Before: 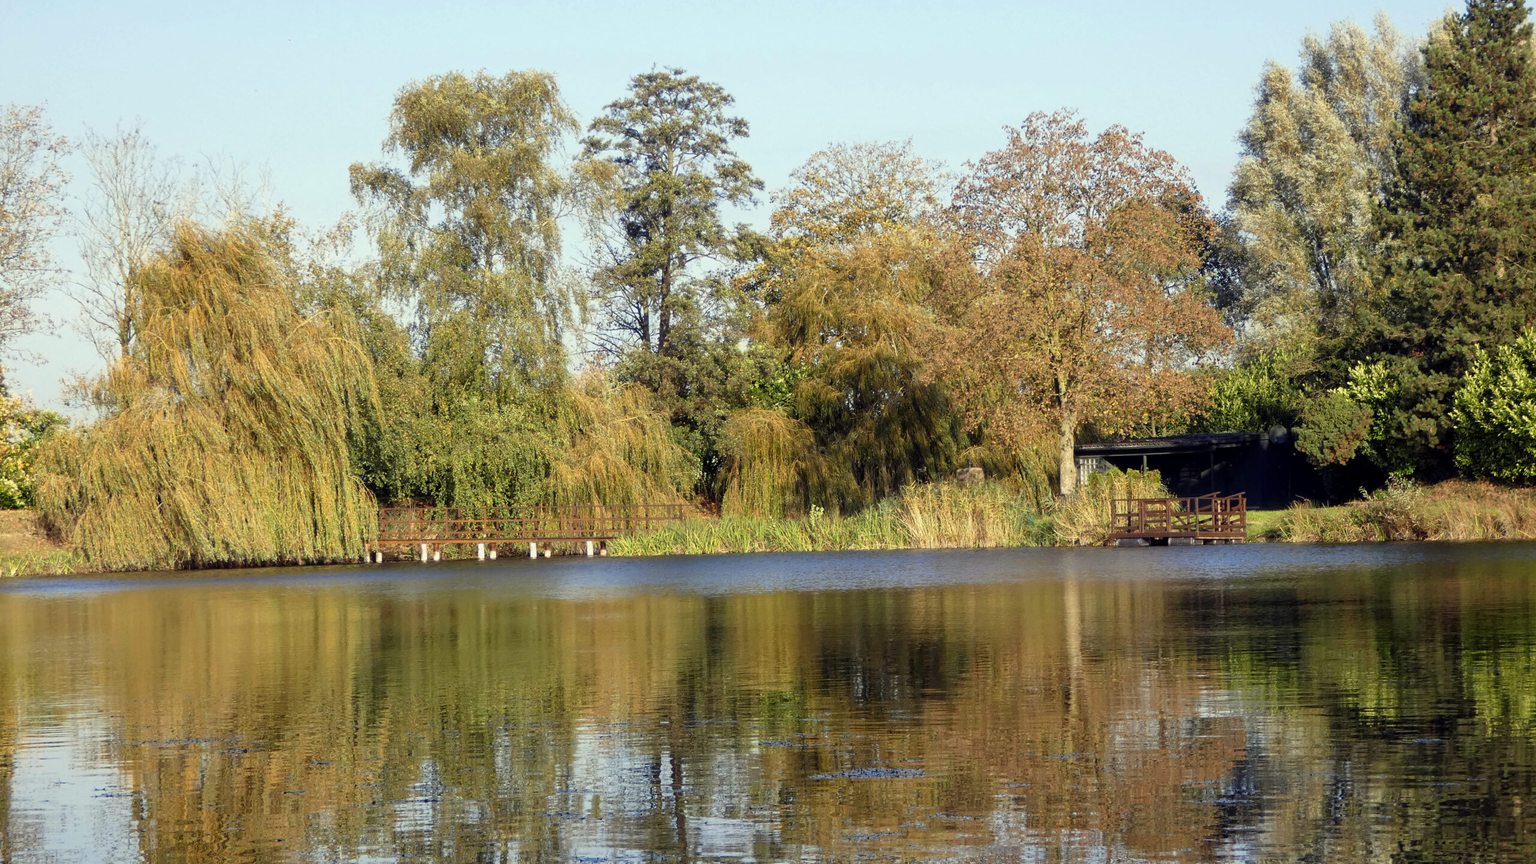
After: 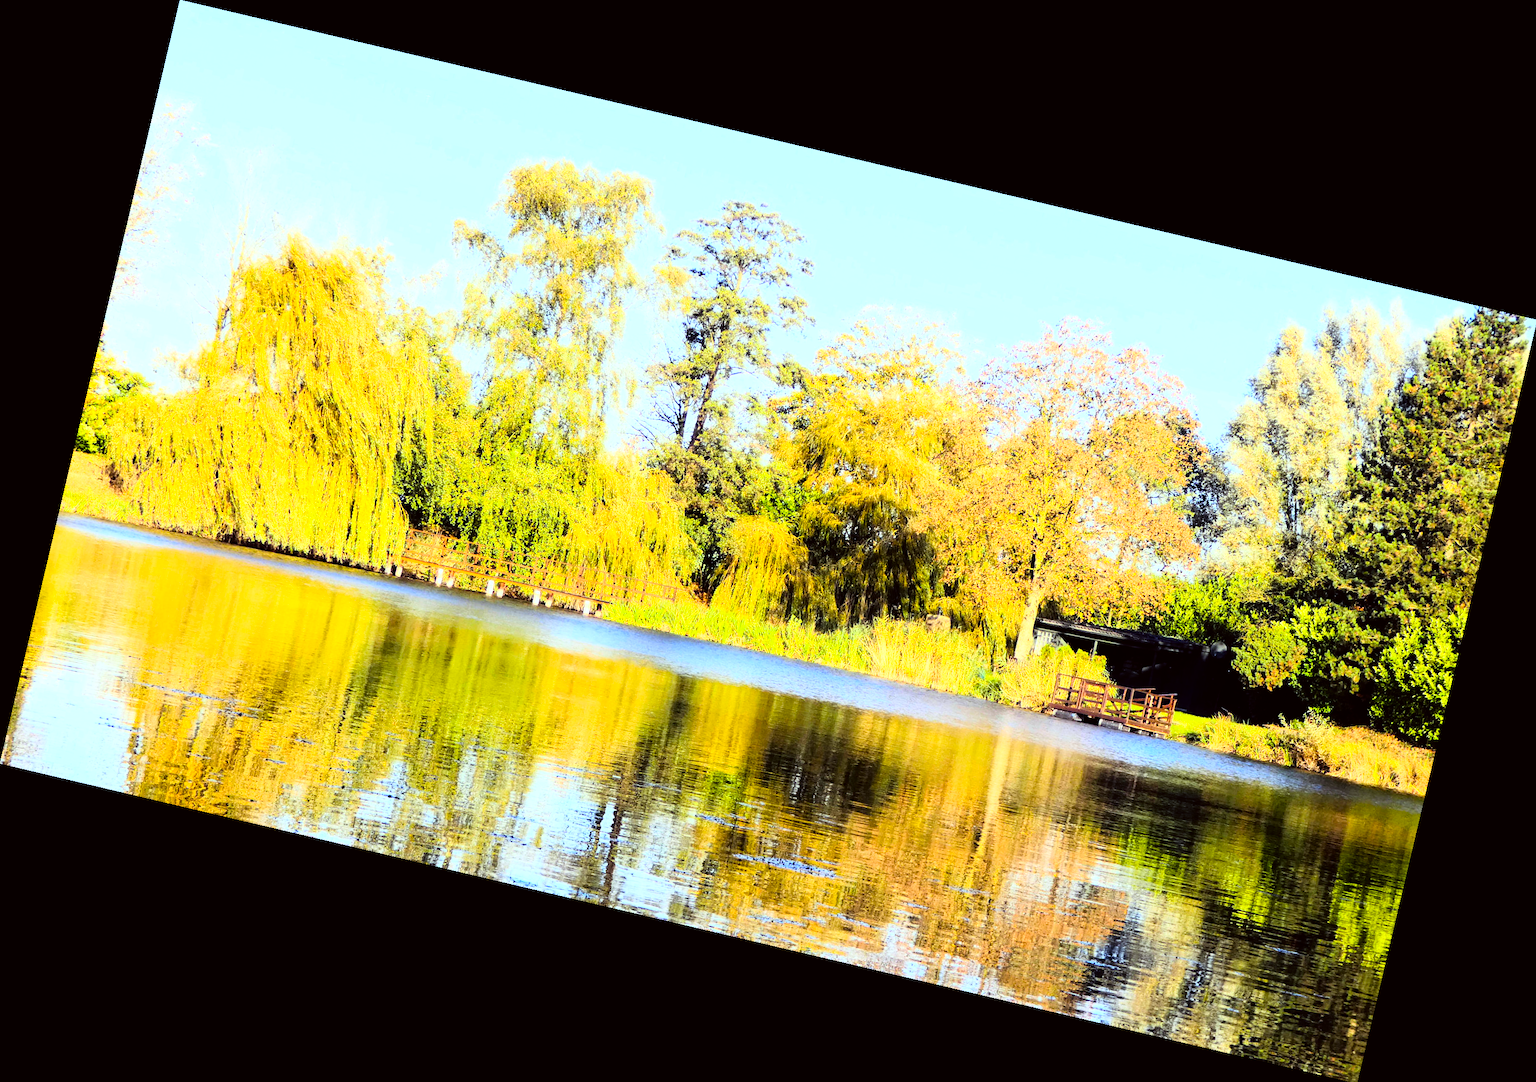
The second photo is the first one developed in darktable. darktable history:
exposure: black level correction 0, exposure 0.5 EV, compensate highlight preservation false
rgb curve: curves: ch0 [(0, 0) (0.21, 0.15) (0.24, 0.21) (0.5, 0.75) (0.75, 0.96) (0.89, 0.99) (1, 1)]; ch1 [(0, 0.02) (0.21, 0.13) (0.25, 0.2) (0.5, 0.67) (0.75, 0.9) (0.89, 0.97) (1, 1)]; ch2 [(0, 0.02) (0.21, 0.13) (0.25, 0.2) (0.5, 0.67) (0.75, 0.9) (0.89, 0.97) (1, 1)], compensate middle gray true
color correction: highlights a* -2.73, highlights b* -2.09, shadows a* 2.41, shadows b* 2.73
white balance: red 0.984, blue 1.059
color balance rgb: linear chroma grading › global chroma 15%, perceptual saturation grading › global saturation 30%
rotate and perspective: rotation 13.27°, automatic cropping off
